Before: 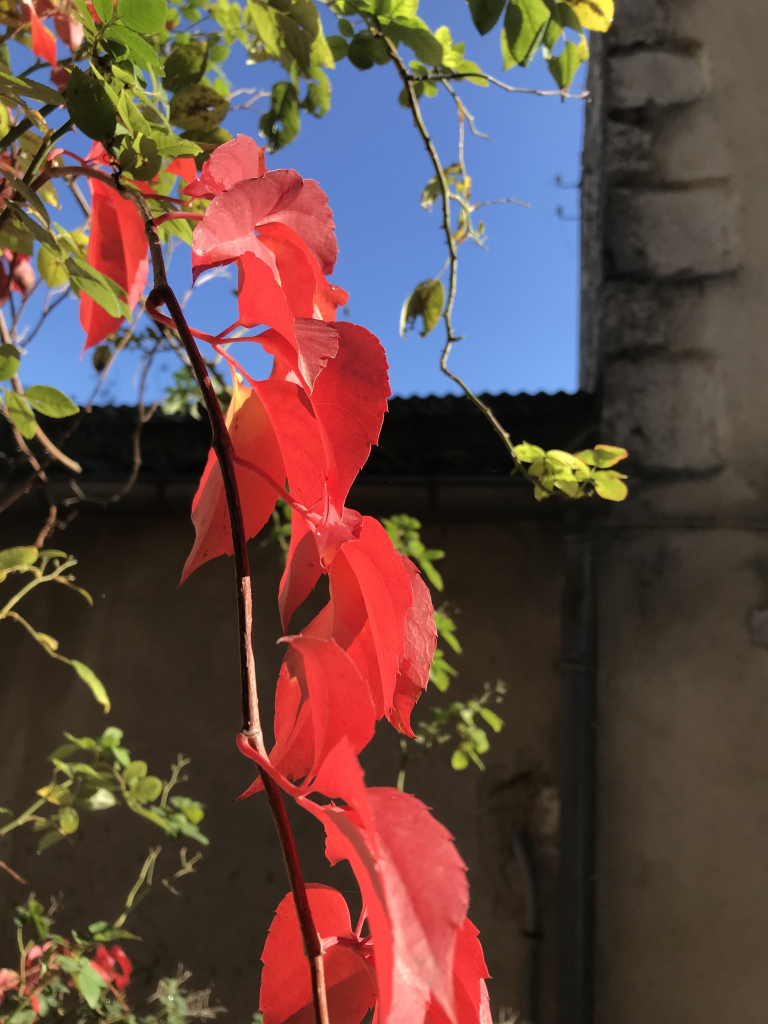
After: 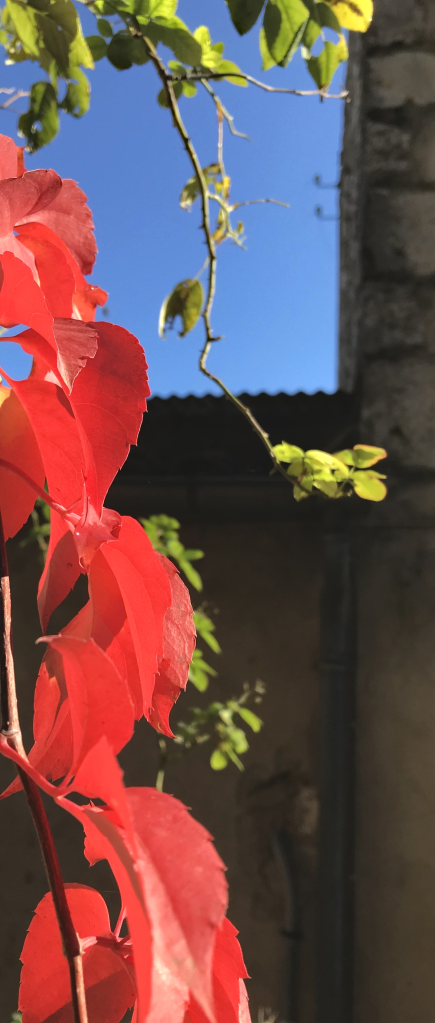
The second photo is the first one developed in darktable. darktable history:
haze removal: compatibility mode true, adaptive false
exposure: black level correction -0.008, exposure 0.067 EV, compensate highlight preservation false
crop: left 31.458%, top 0%, right 11.876%
